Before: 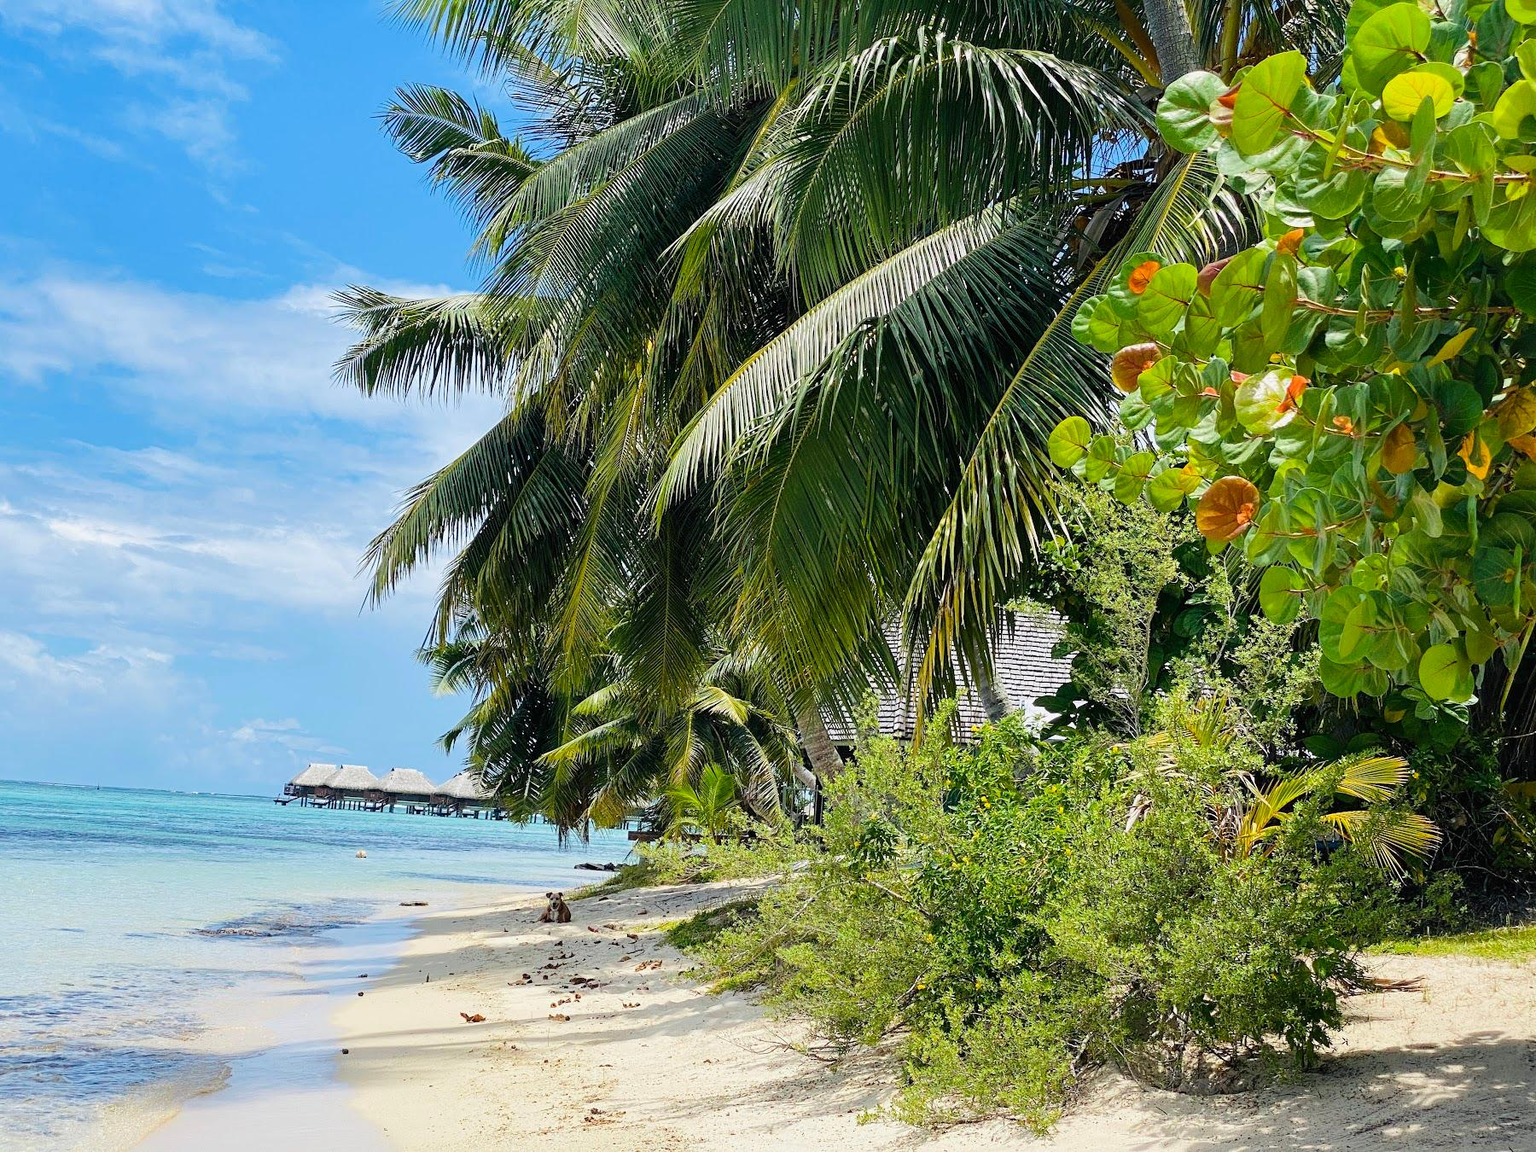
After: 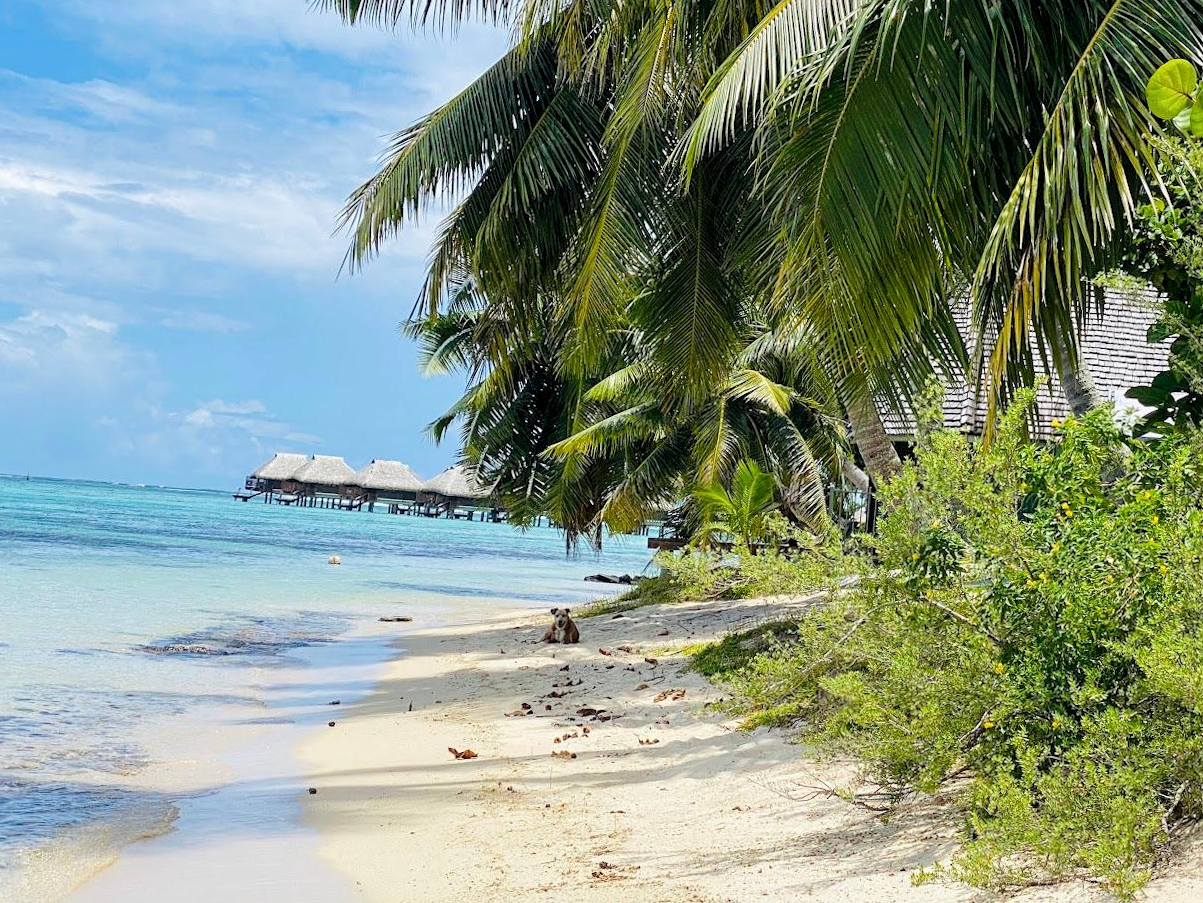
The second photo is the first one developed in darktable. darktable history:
crop and rotate: angle -0.82°, left 3.85%, top 31.828%, right 27.992%
local contrast: highlights 100%, shadows 100%, detail 120%, midtone range 0.2
